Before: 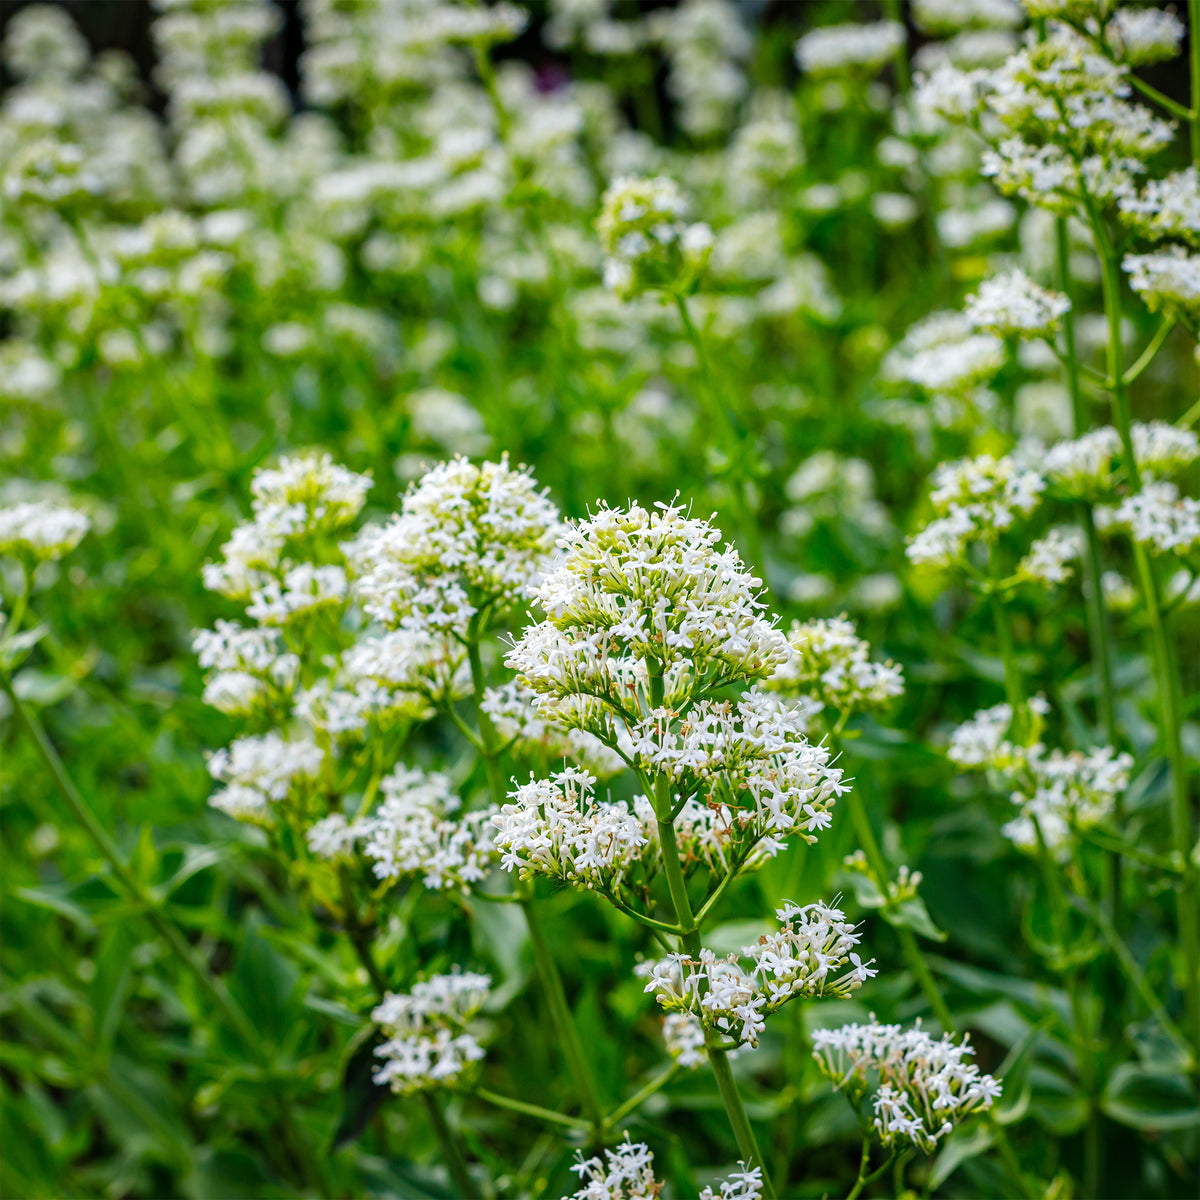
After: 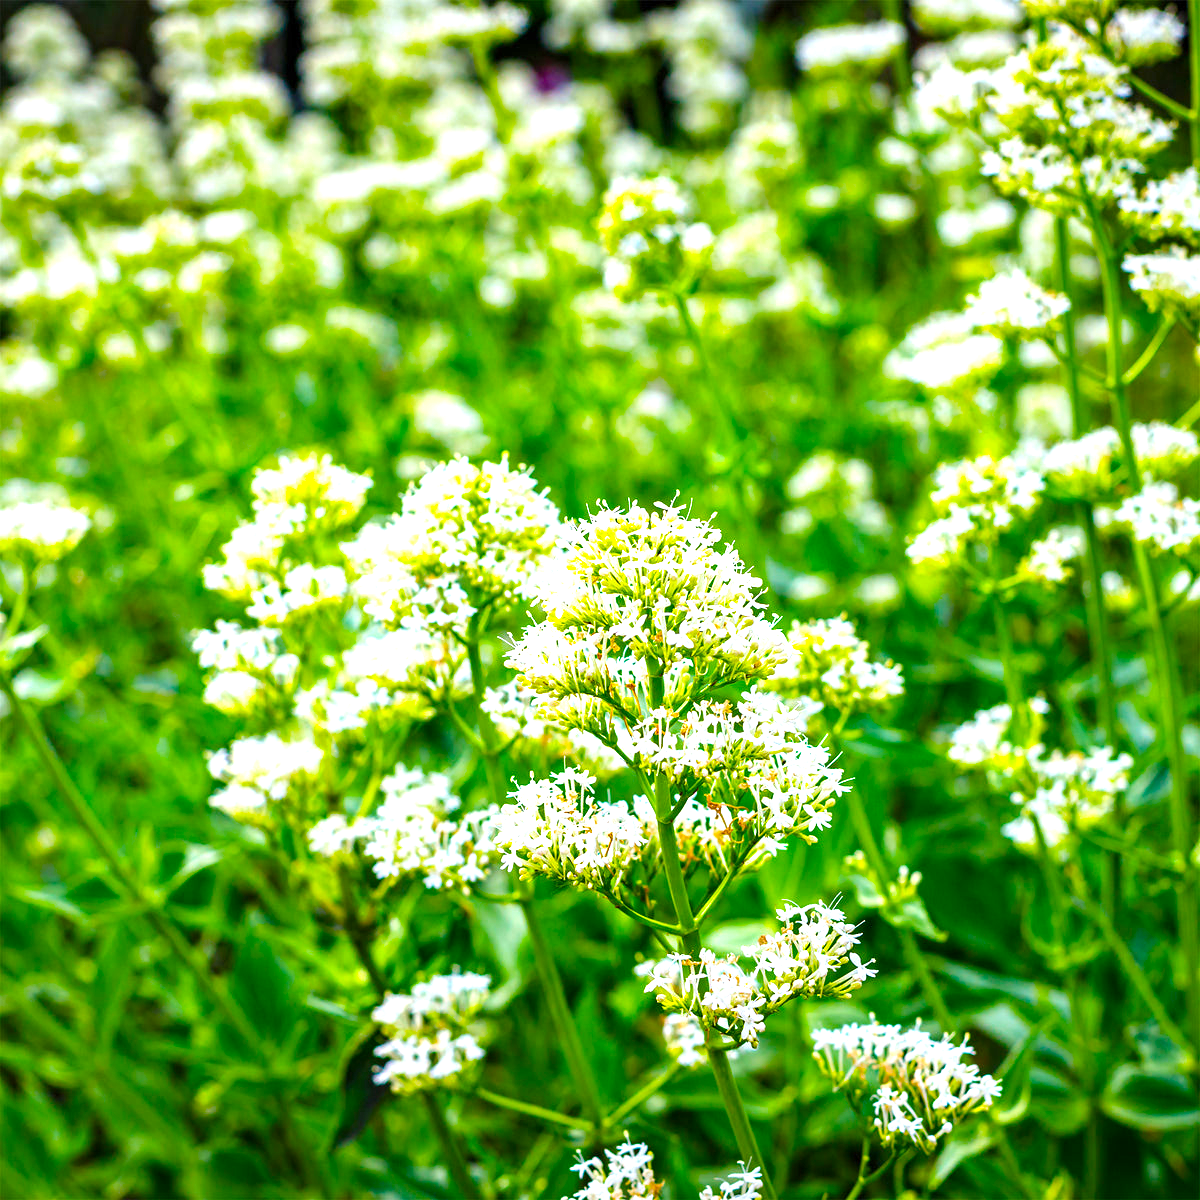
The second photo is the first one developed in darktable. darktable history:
exposure: exposure 0.999 EV, compensate highlight preservation false
rotate and perspective: automatic cropping original format, crop left 0, crop top 0
color balance rgb: linear chroma grading › global chroma 15%, perceptual saturation grading › global saturation 30%
